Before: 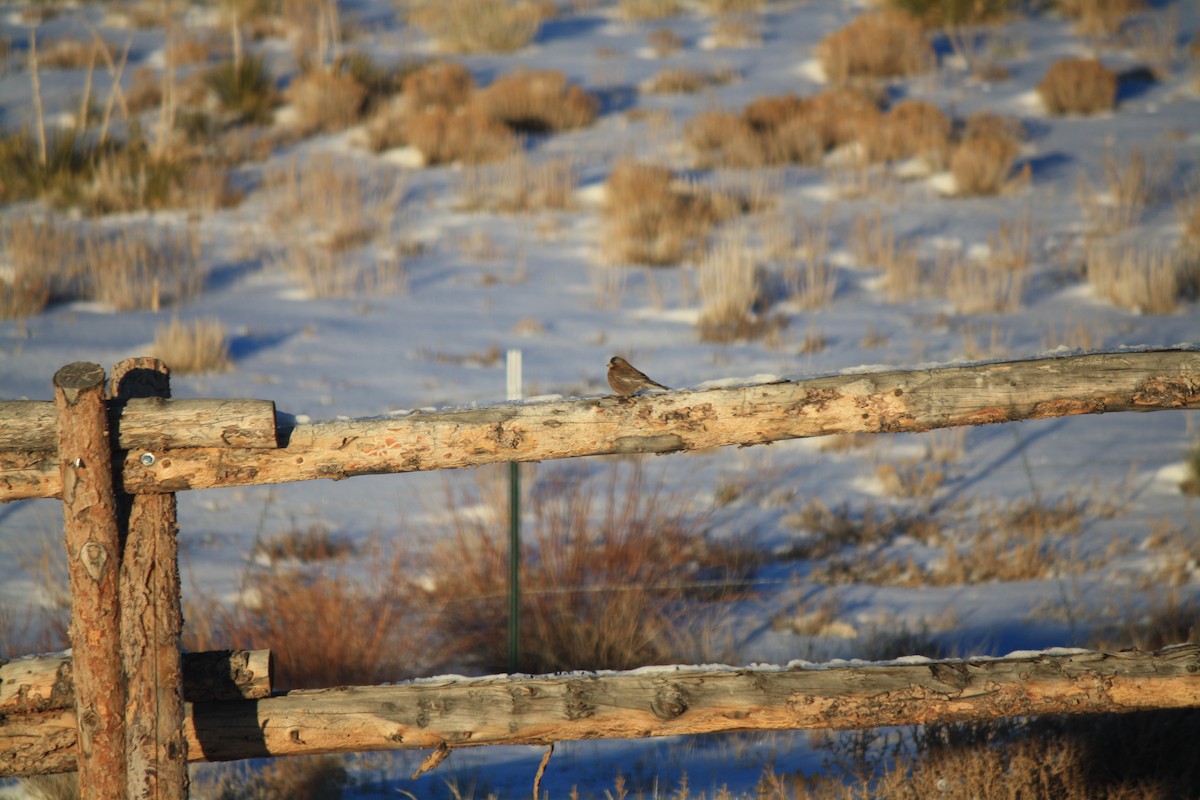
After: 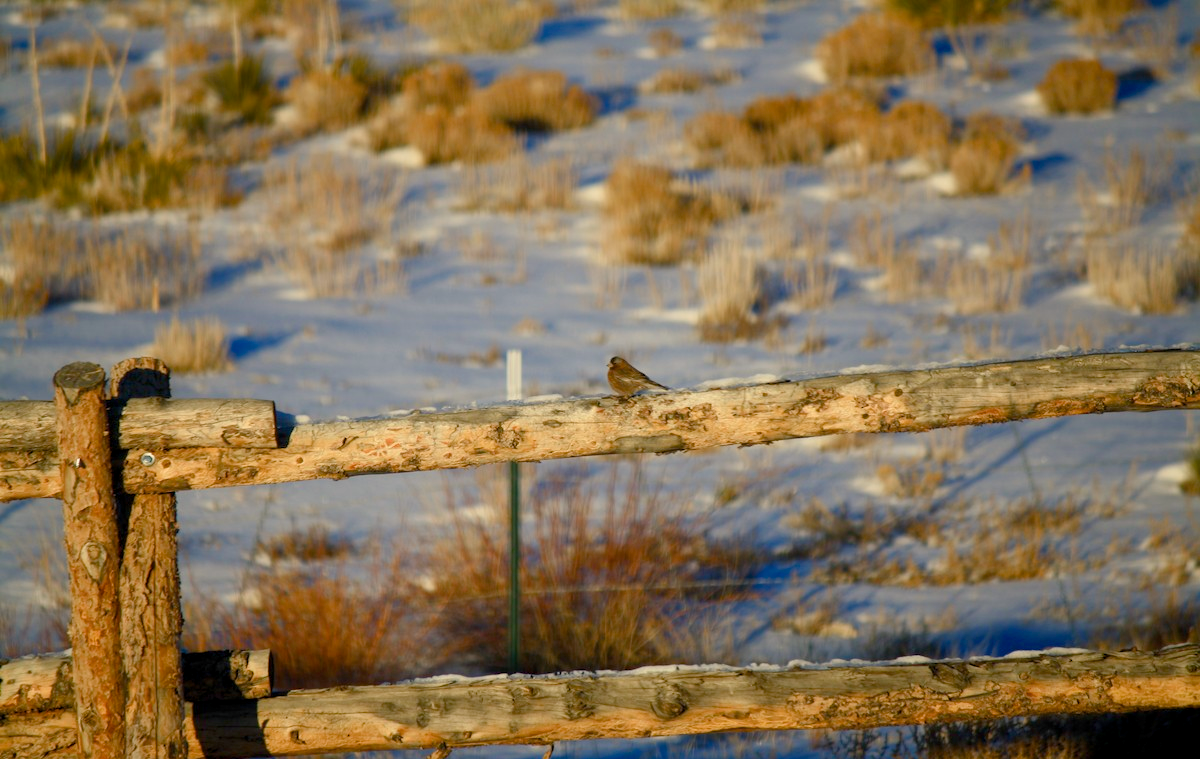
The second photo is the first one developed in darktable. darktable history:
contrast brightness saturation: saturation -0.05
color balance rgb: shadows lift › chroma 1%, shadows lift › hue 240.84°, highlights gain › chroma 2%, highlights gain › hue 73.2°, global offset › luminance -0.5%, perceptual saturation grading › global saturation 20%, perceptual saturation grading › highlights -25%, perceptual saturation grading › shadows 50%, global vibrance 15%
crop and rotate: top 0%, bottom 5.097%
